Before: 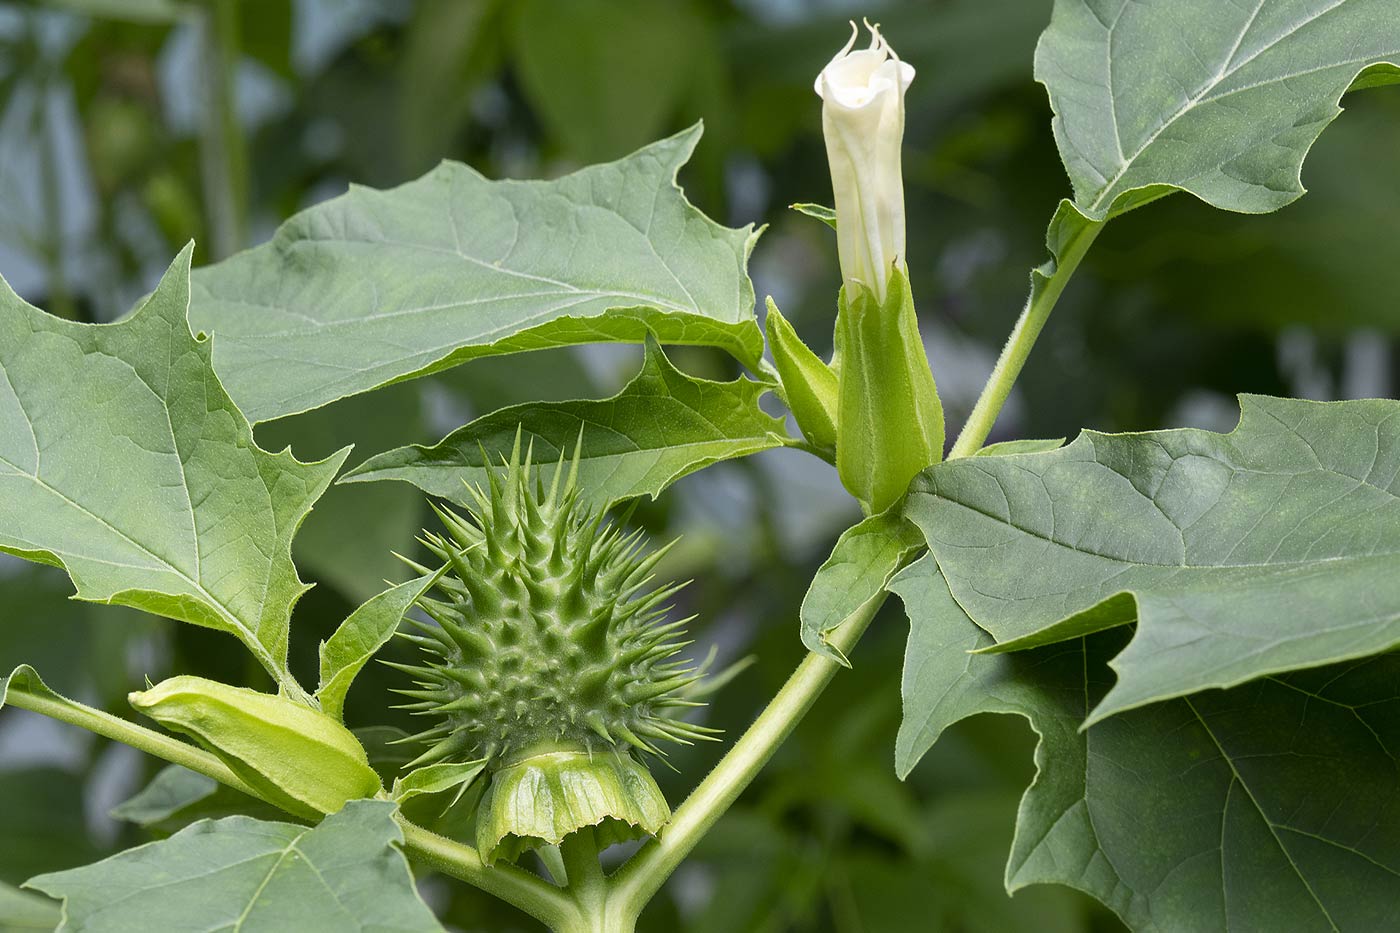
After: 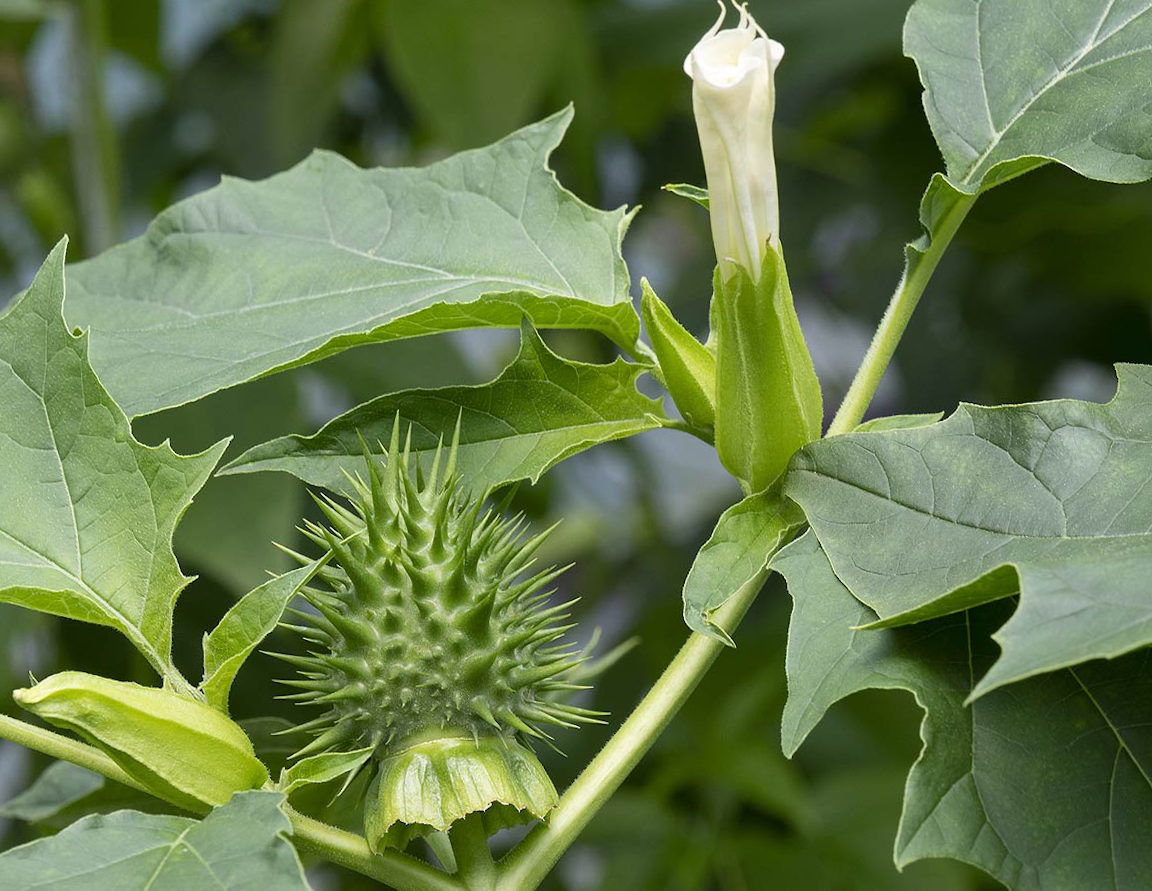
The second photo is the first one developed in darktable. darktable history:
crop: left 8.026%, right 7.374%
rotate and perspective: rotation -1.42°, crop left 0.016, crop right 0.984, crop top 0.035, crop bottom 0.965
